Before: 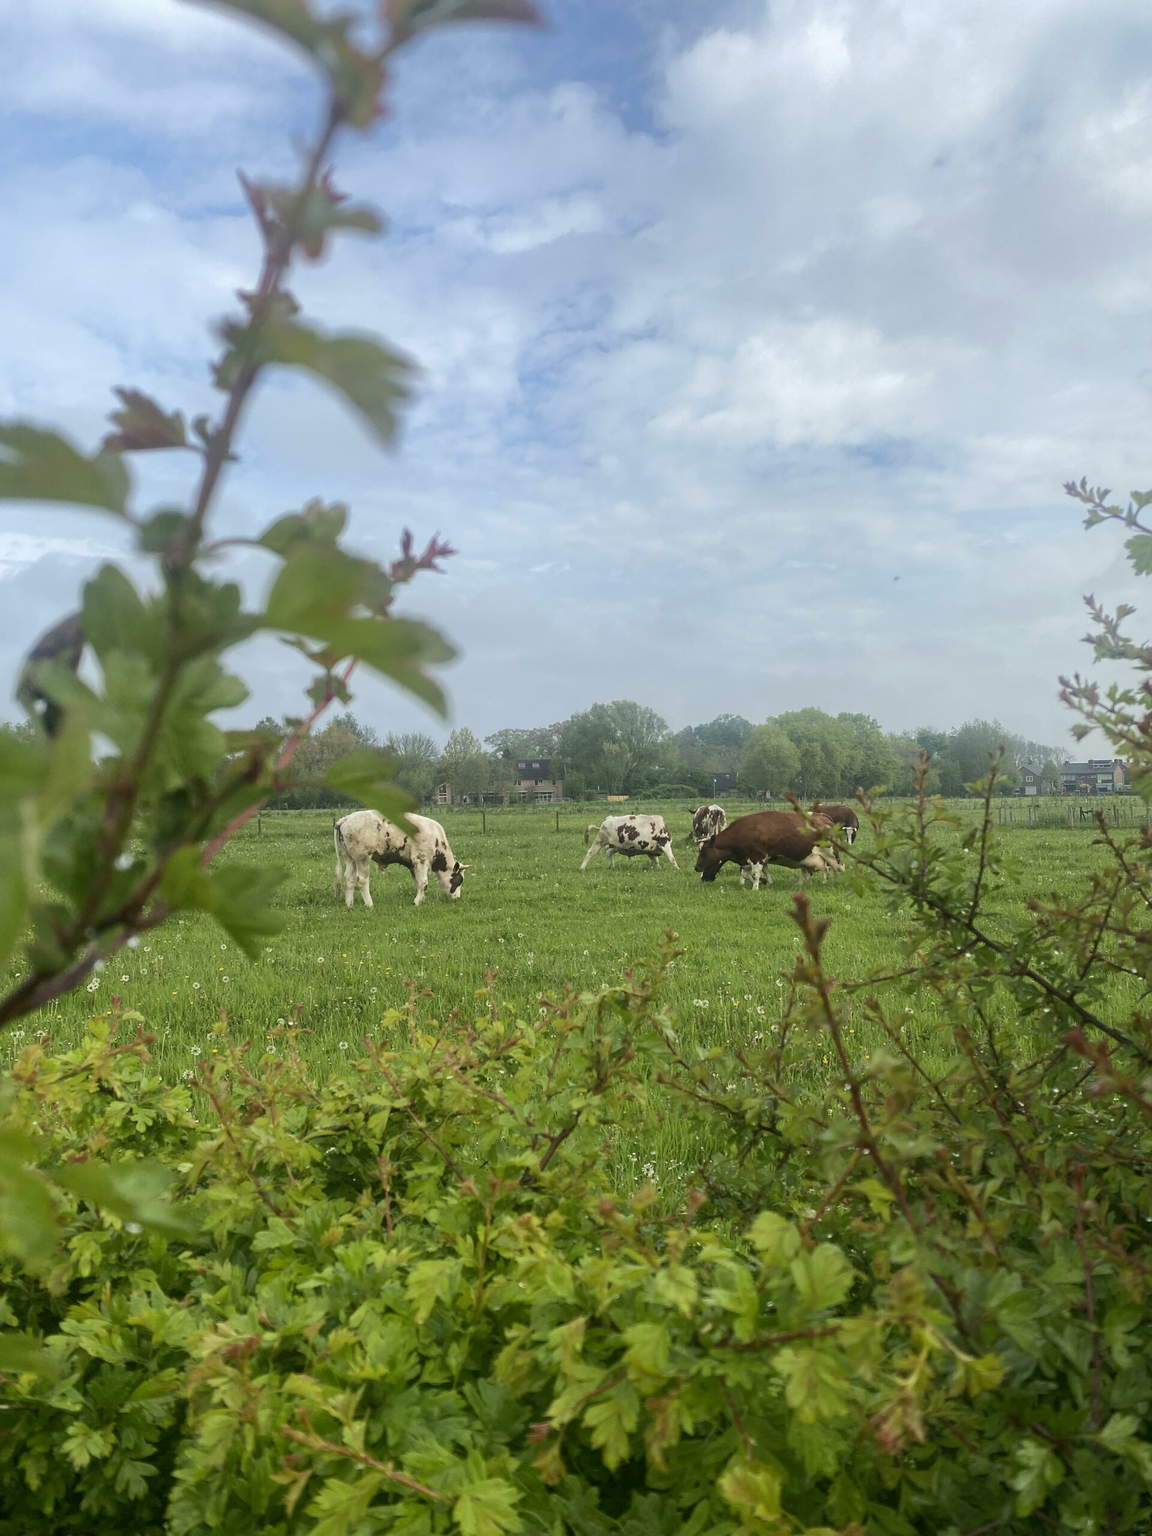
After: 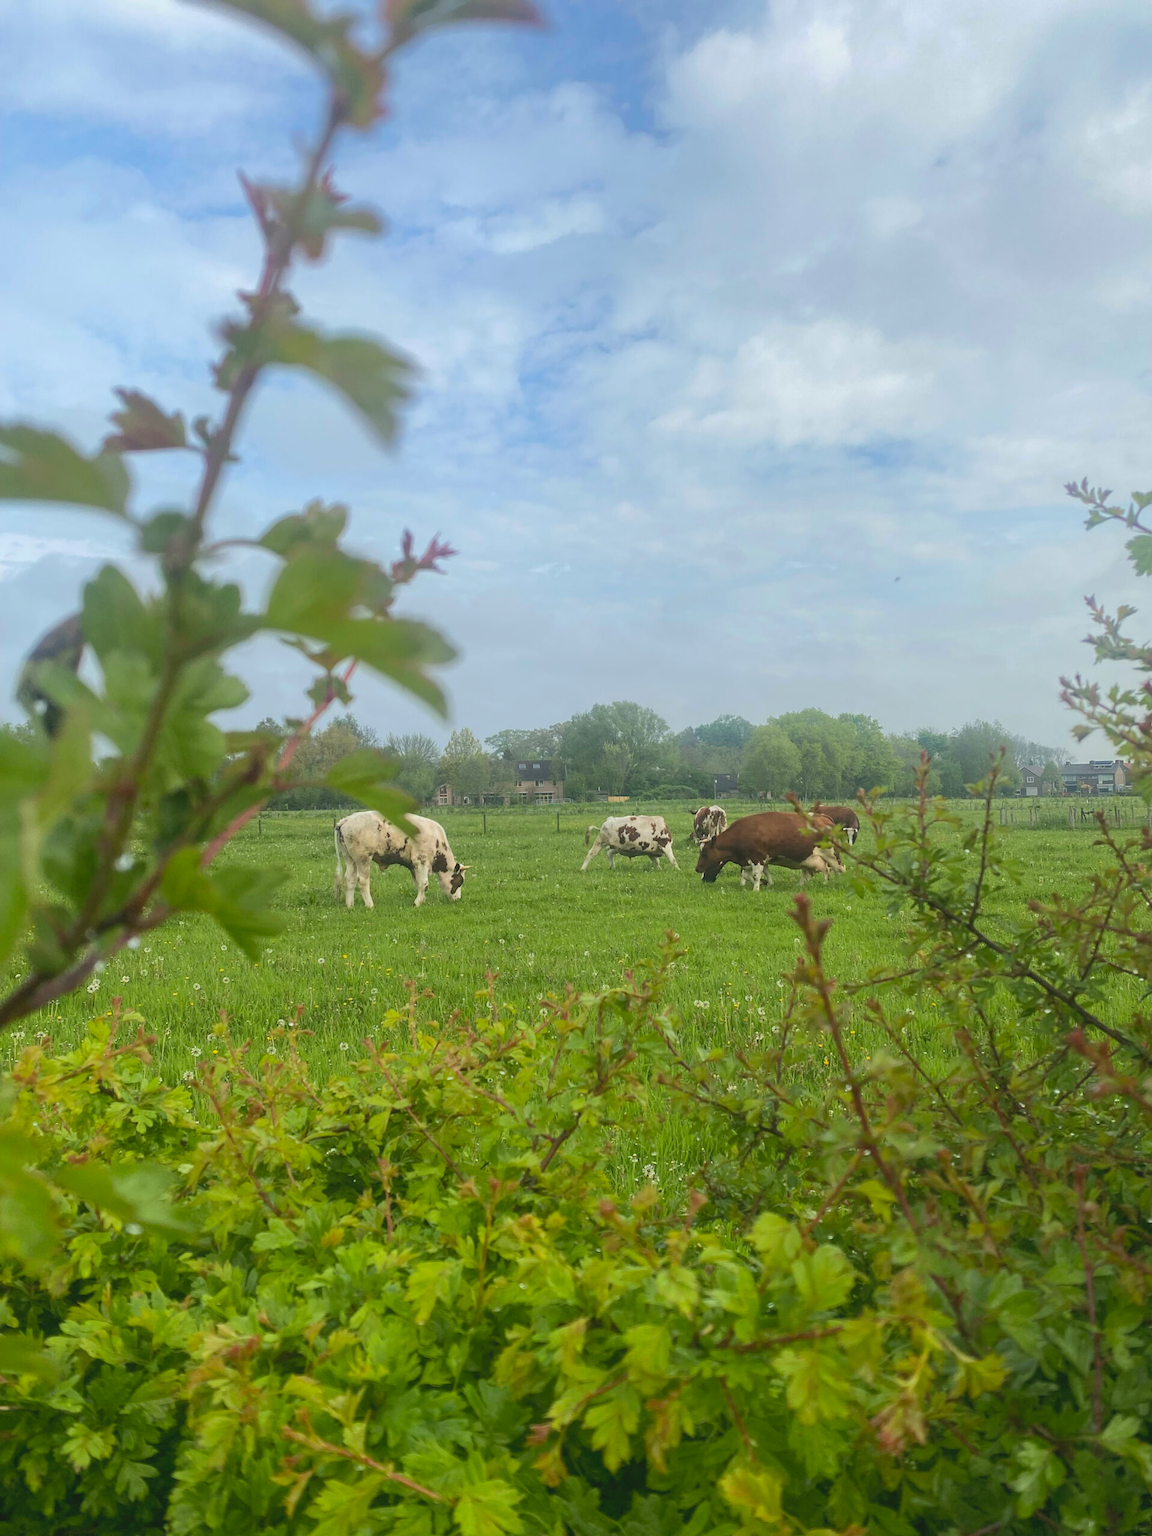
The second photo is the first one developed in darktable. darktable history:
crop: bottom 0.071%
white balance: red 1, blue 1
contrast brightness saturation: contrast -0.1, brightness 0.05, saturation 0.08
